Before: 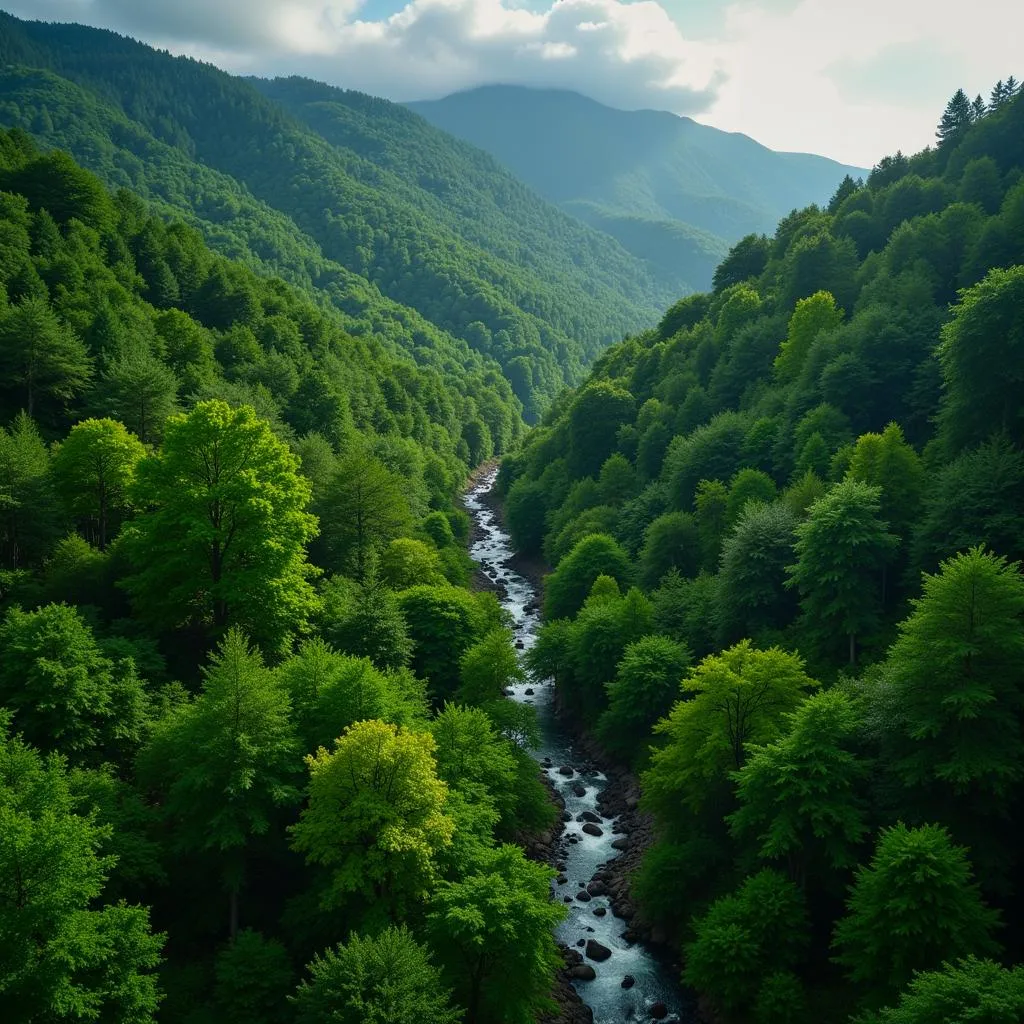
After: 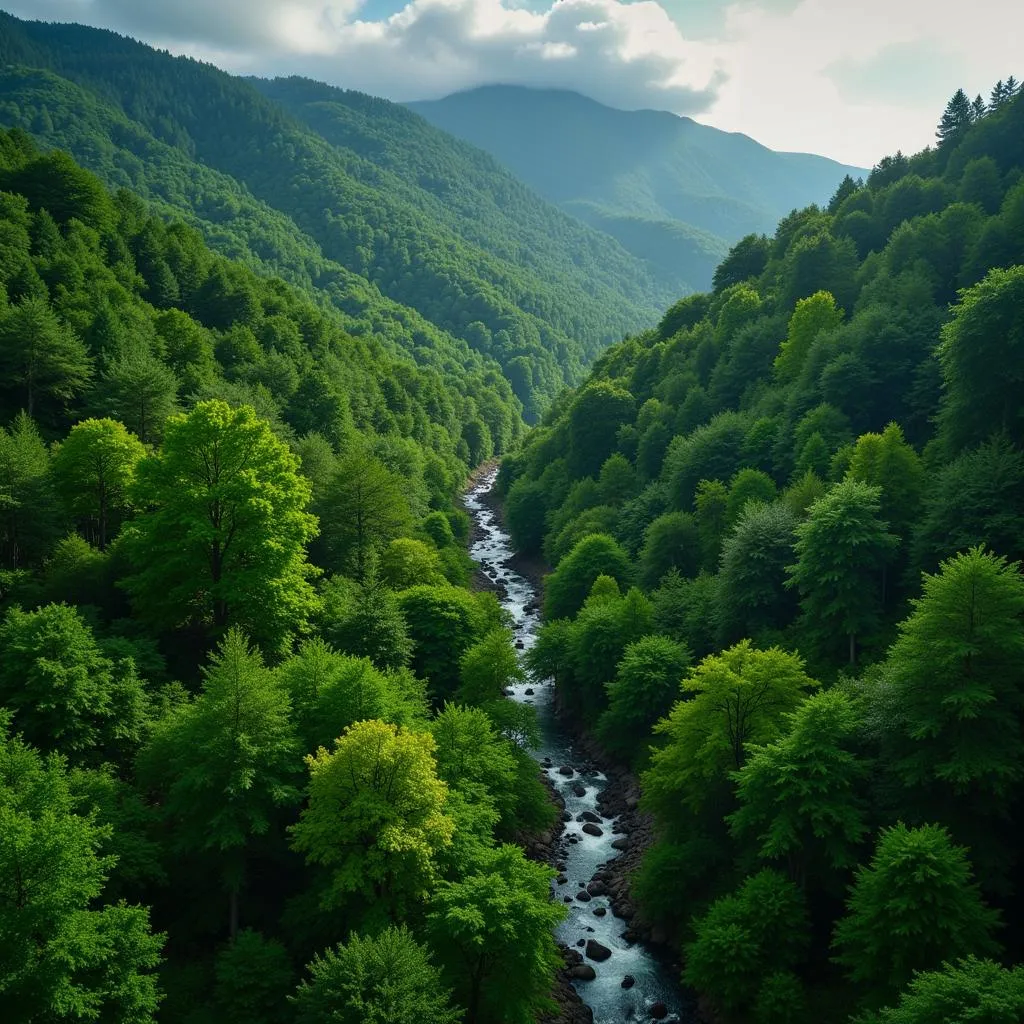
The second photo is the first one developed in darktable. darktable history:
shadows and highlights: shadows 13.83, white point adjustment 1.34, soften with gaussian
